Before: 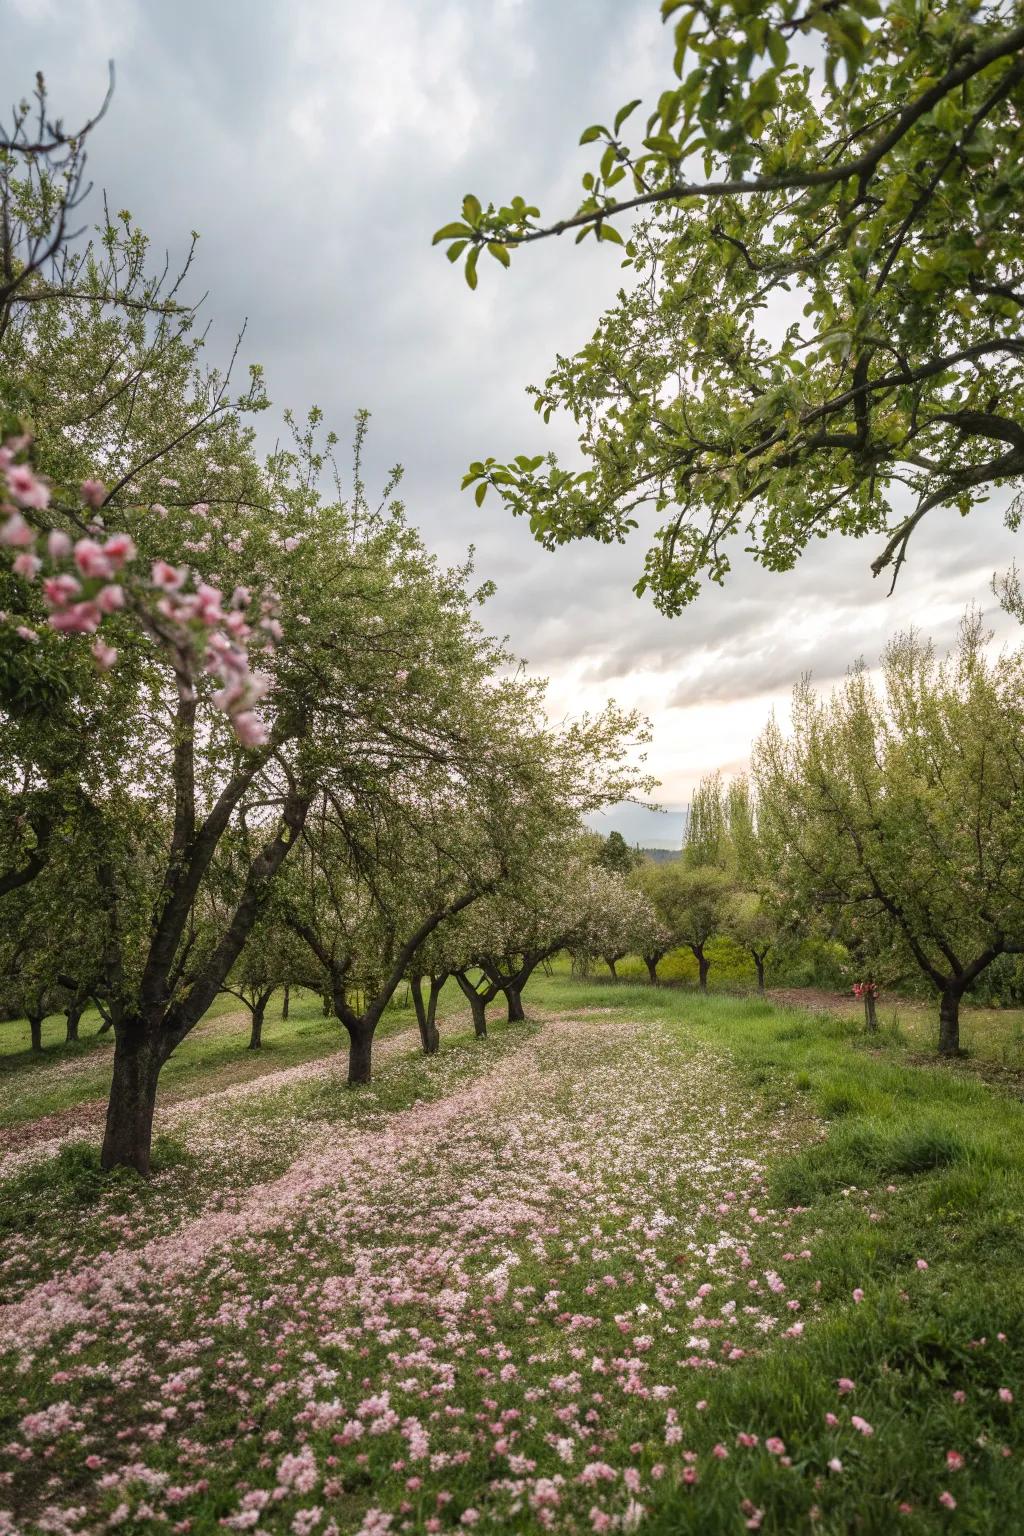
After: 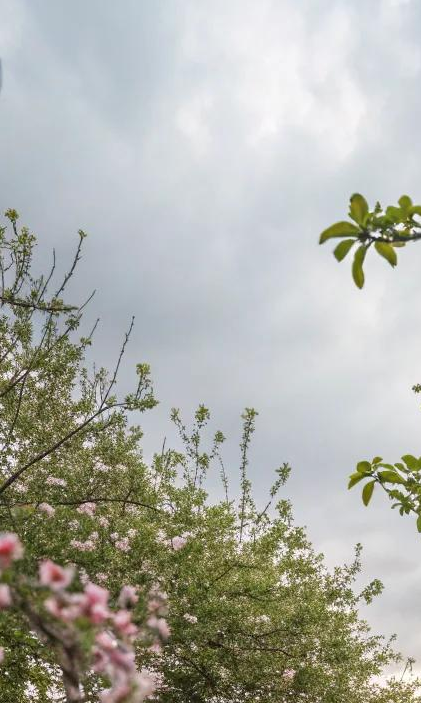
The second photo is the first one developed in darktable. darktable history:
crop and rotate: left 11.04%, top 0.074%, right 47.779%, bottom 54.103%
